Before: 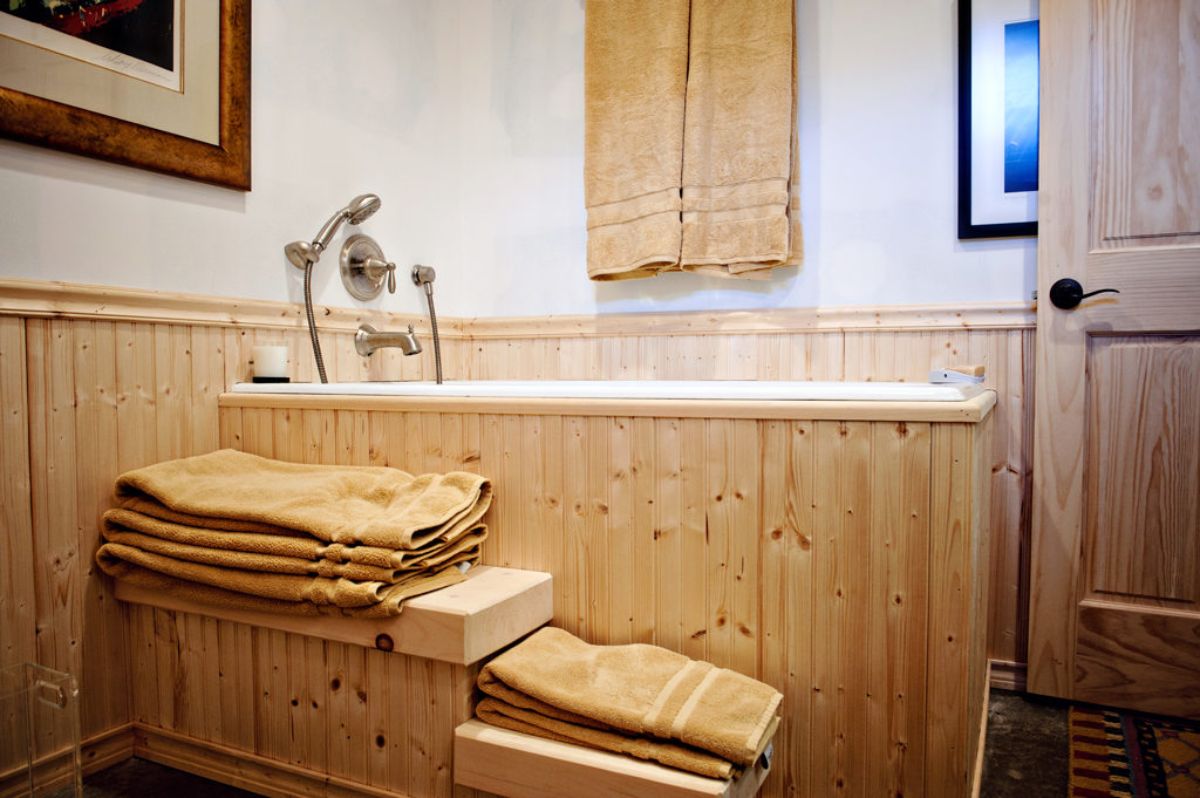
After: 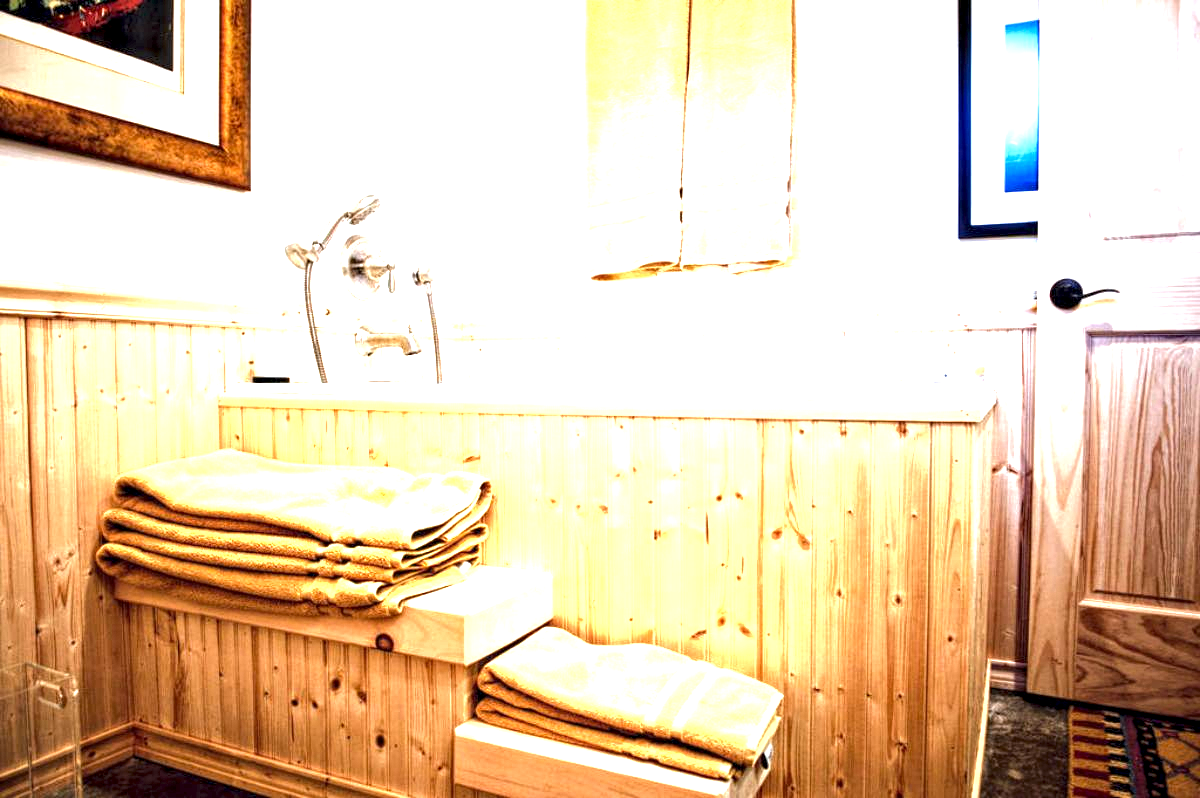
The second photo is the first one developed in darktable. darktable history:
exposure: exposure 2 EV, compensate highlight preservation false
white balance: red 0.98, blue 1.034
local contrast: highlights 100%, shadows 100%, detail 200%, midtone range 0.2
